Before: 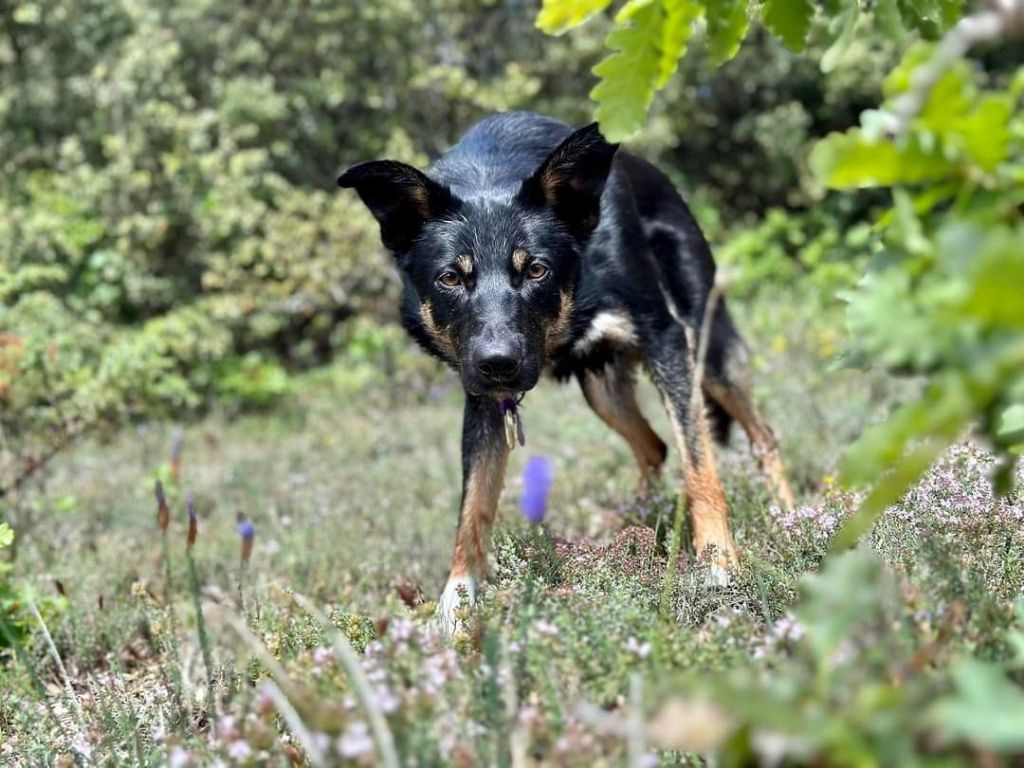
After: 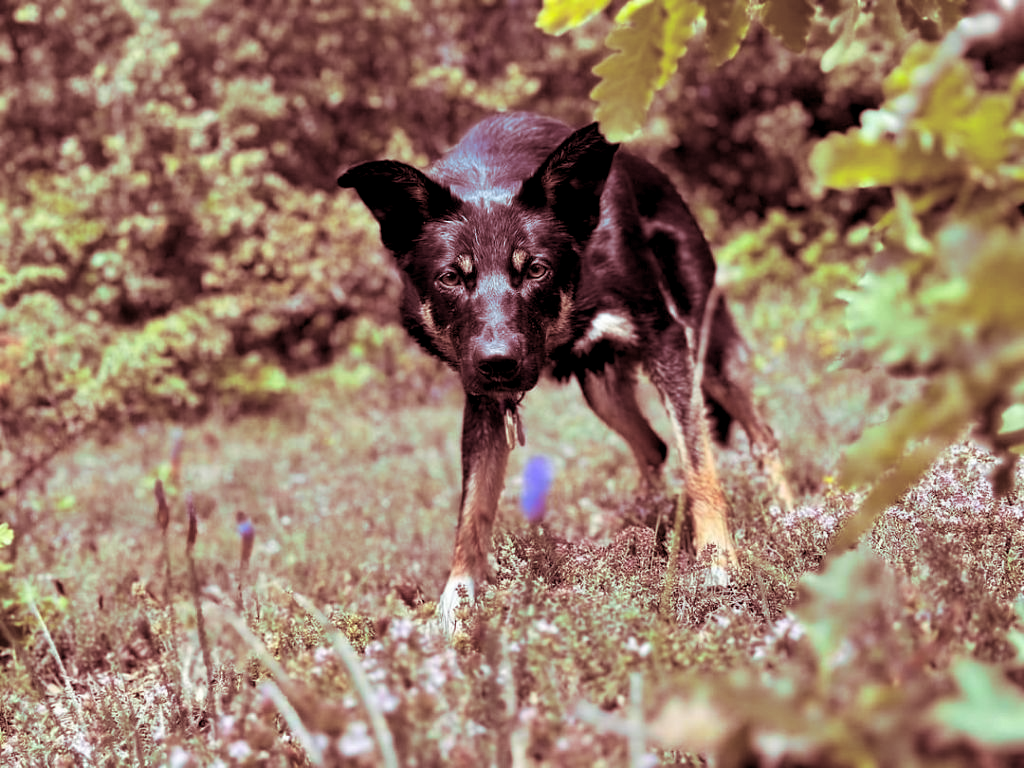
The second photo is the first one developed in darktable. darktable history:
exposure: black level correction 0.004, exposure 0.014 EV, compensate highlight preservation false
split-toning: highlights › saturation 0, balance -61.83
